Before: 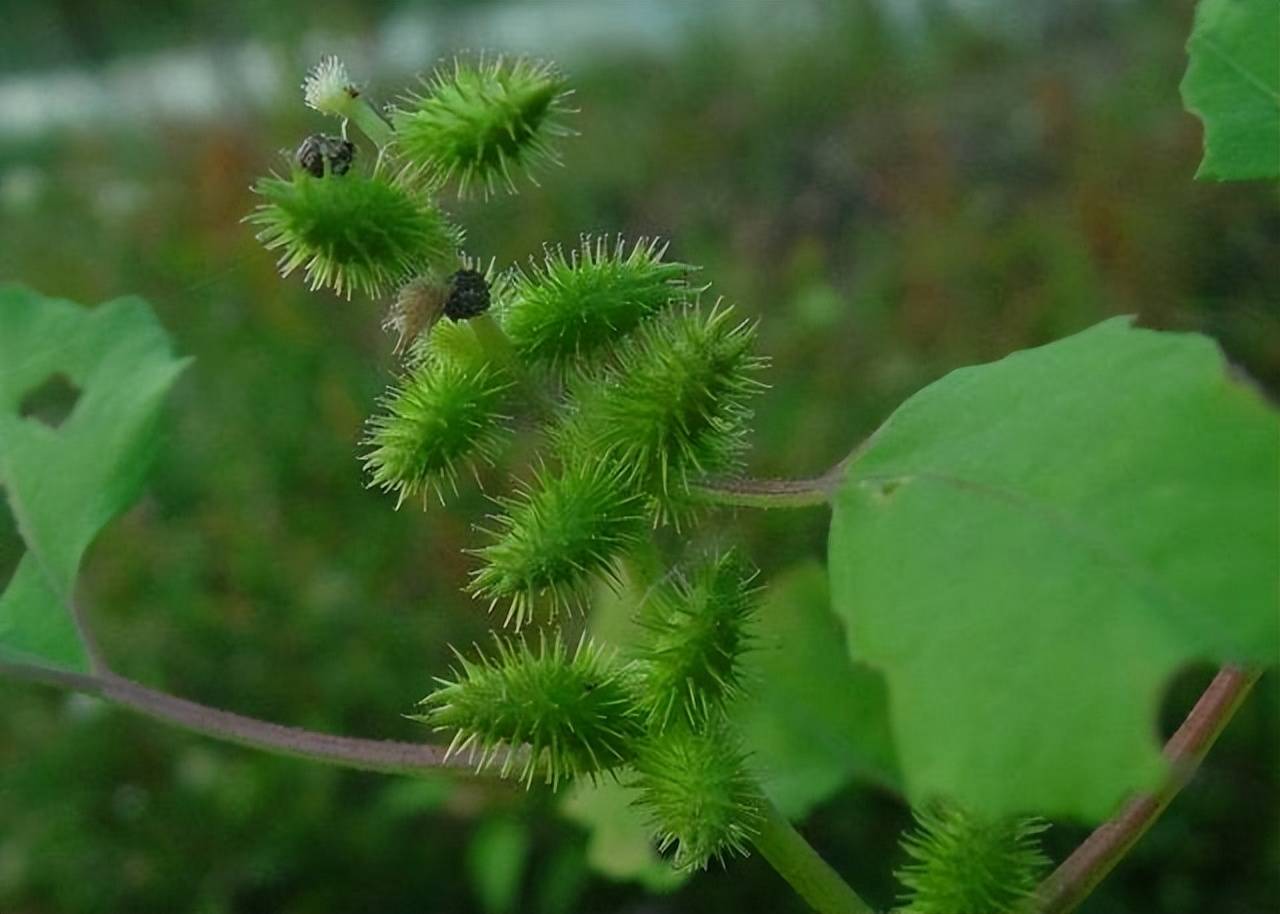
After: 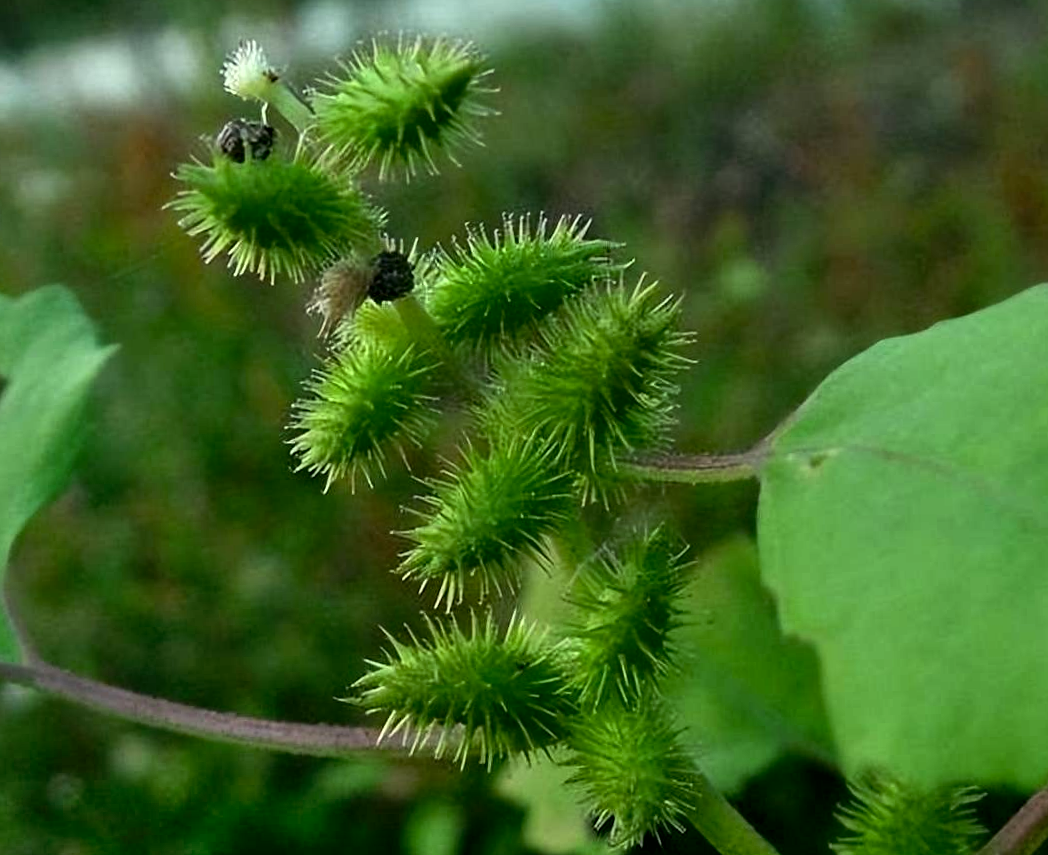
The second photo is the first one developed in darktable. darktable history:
exposure: black level correction 0.009, compensate exposure bias true, compensate highlight preservation false
crop and rotate: angle 1.24°, left 4.446%, top 1.043%, right 11.148%, bottom 2.506%
shadows and highlights: radius 45.85, white point adjustment 6.77, compress 79.6%, soften with gaussian
tone equalizer: -8 EV -0.746 EV, -7 EV -0.703 EV, -6 EV -0.61 EV, -5 EV -0.399 EV, -3 EV 0.373 EV, -2 EV 0.6 EV, -1 EV 0.698 EV, +0 EV 0.767 EV, edges refinement/feathering 500, mask exposure compensation -1.57 EV, preserve details no
